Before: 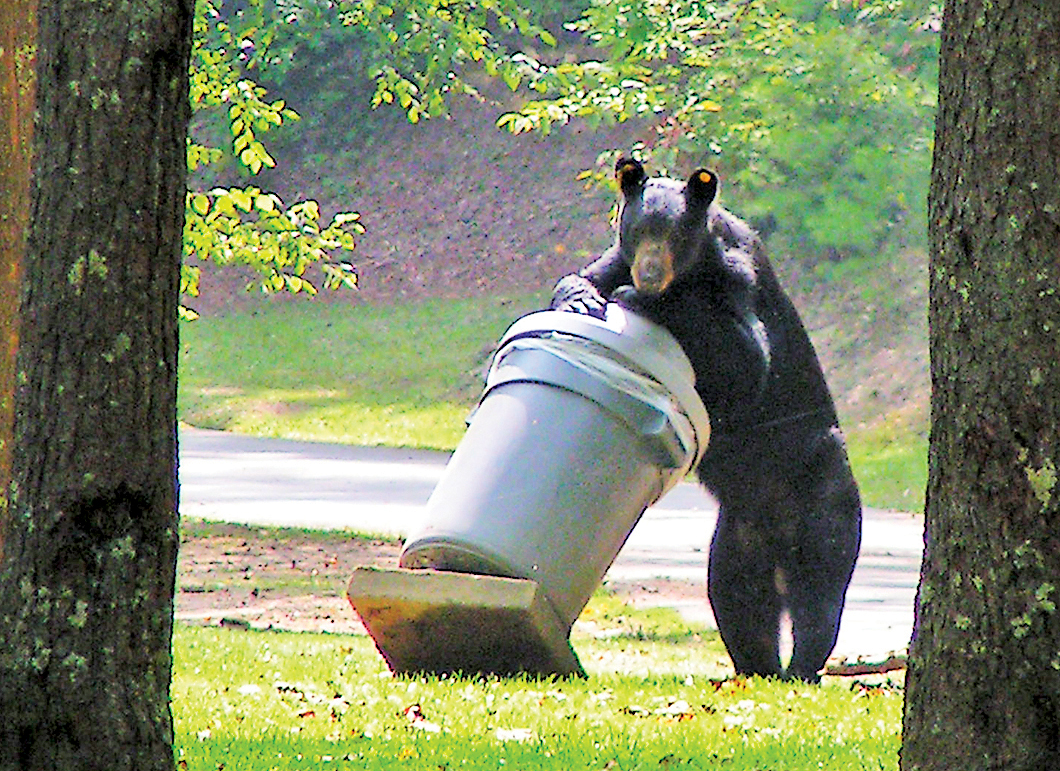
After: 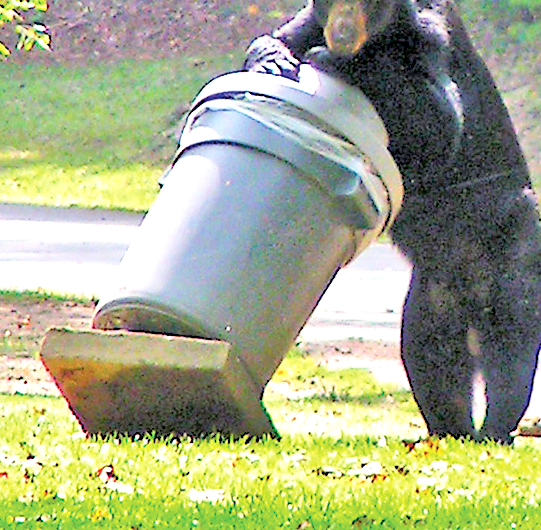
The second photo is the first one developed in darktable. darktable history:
crop and rotate: left 29.035%, top 31.183%, right 19.865%
exposure: black level correction 0.001, exposure 0.191 EV, compensate highlight preservation false
tone equalizer: -7 EV 0.152 EV, -6 EV 0.598 EV, -5 EV 1.14 EV, -4 EV 1.32 EV, -3 EV 1.18 EV, -2 EV 0.6 EV, -1 EV 0.154 EV
local contrast: mode bilateral grid, contrast 20, coarseness 50, detail 130%, midtone range 0.2
